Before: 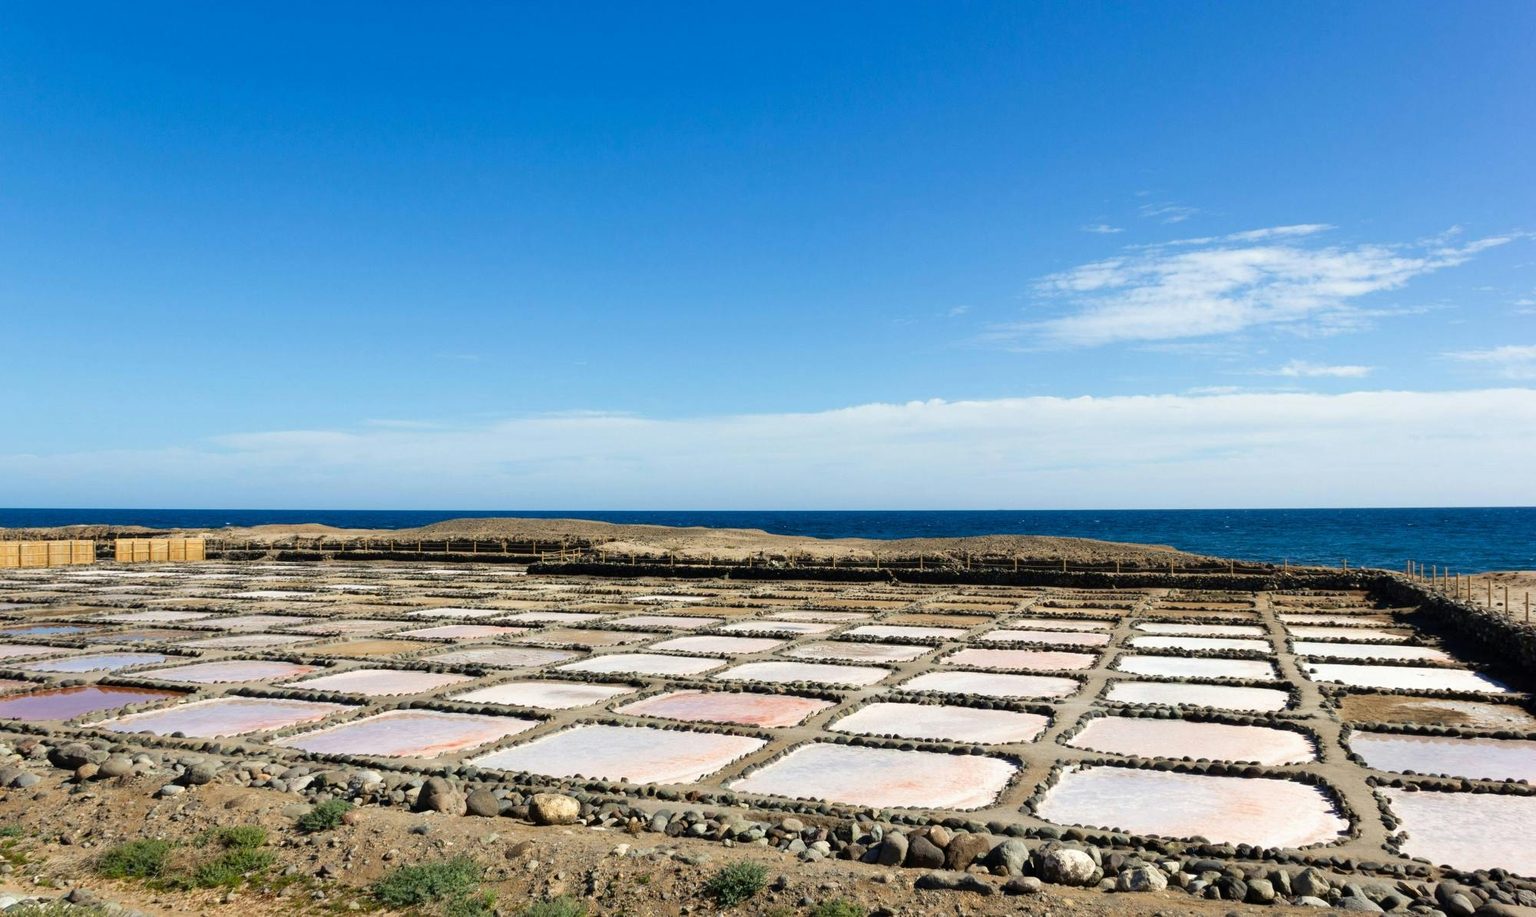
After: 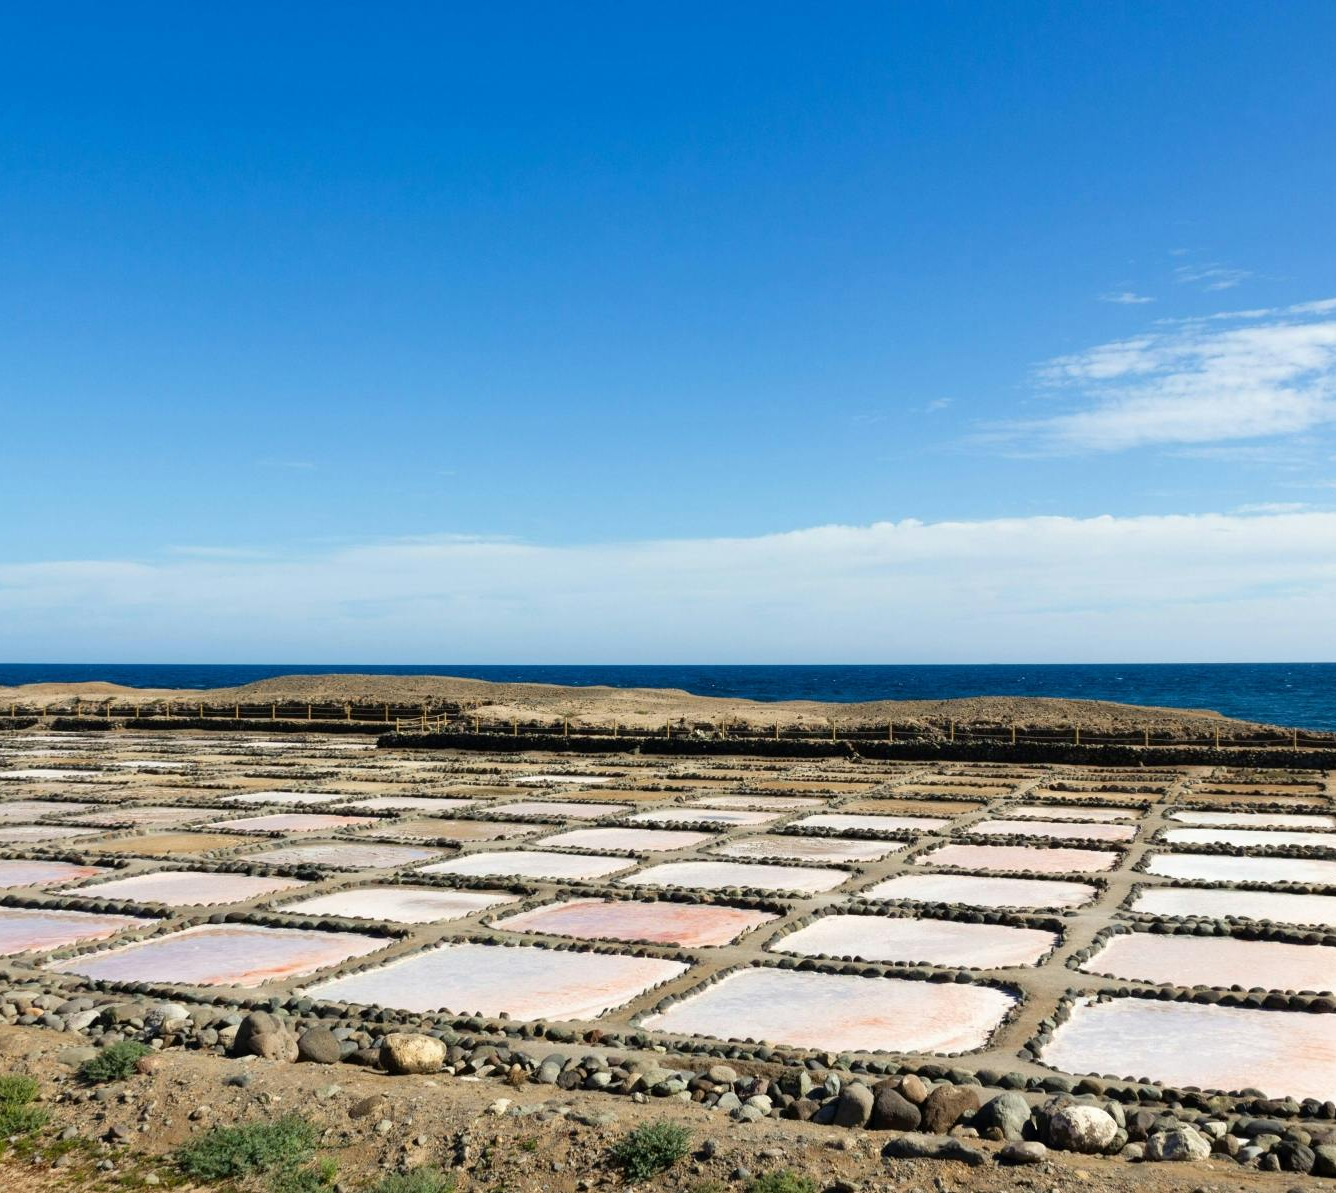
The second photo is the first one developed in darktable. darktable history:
crop and rotate: left 15.497%, right 17.692%
